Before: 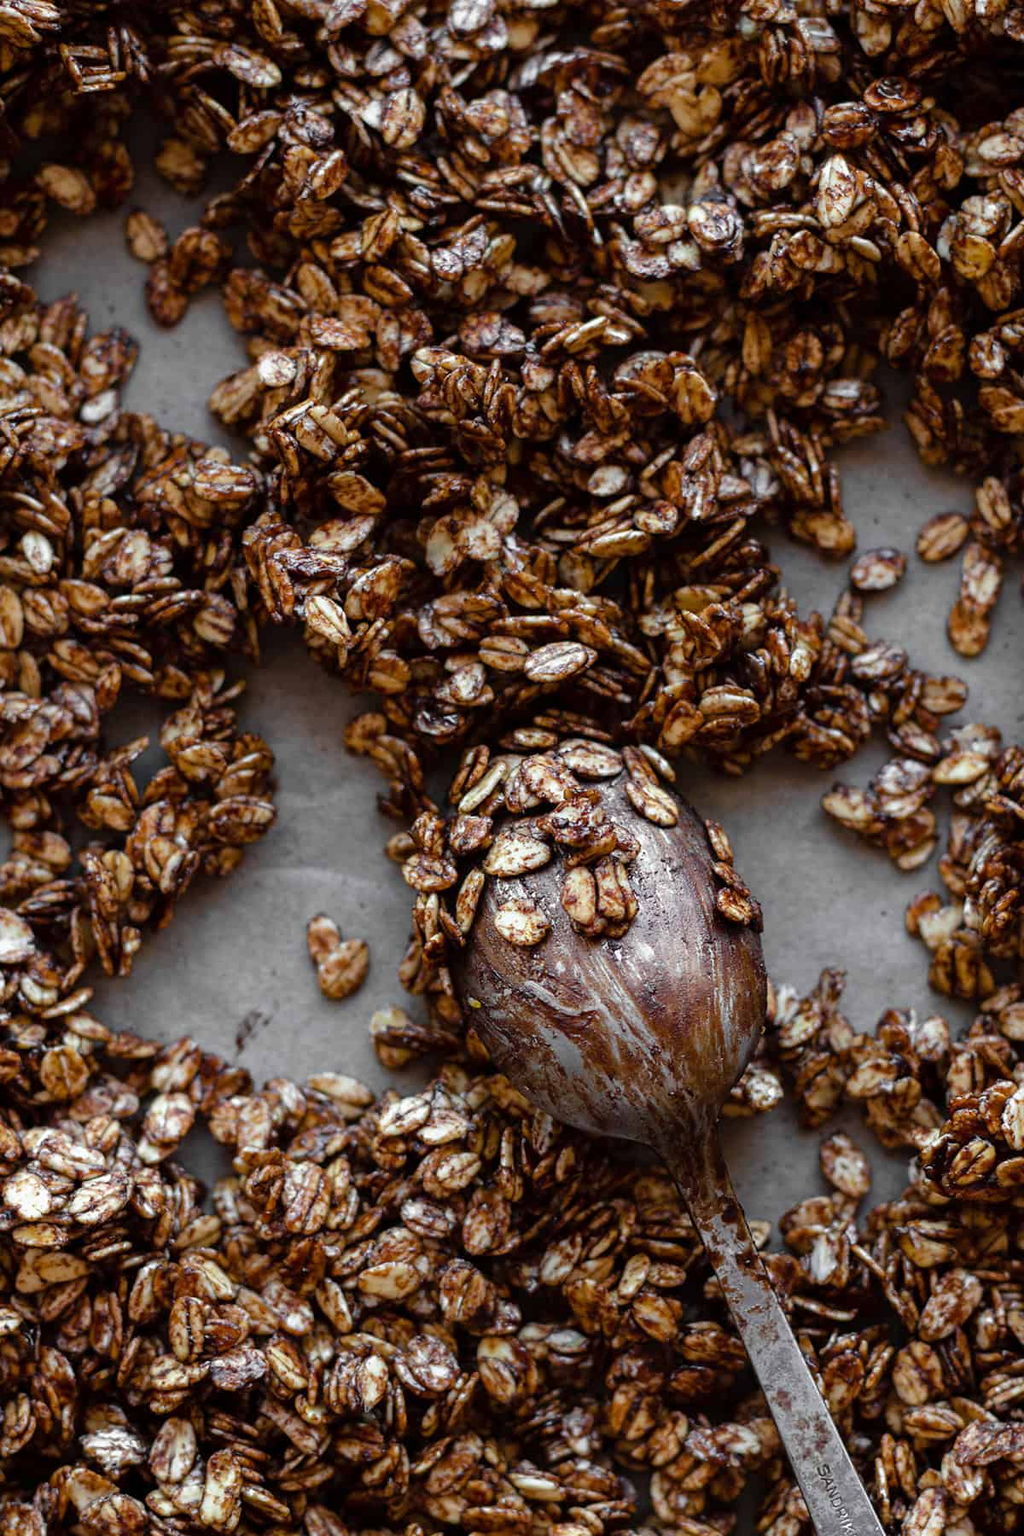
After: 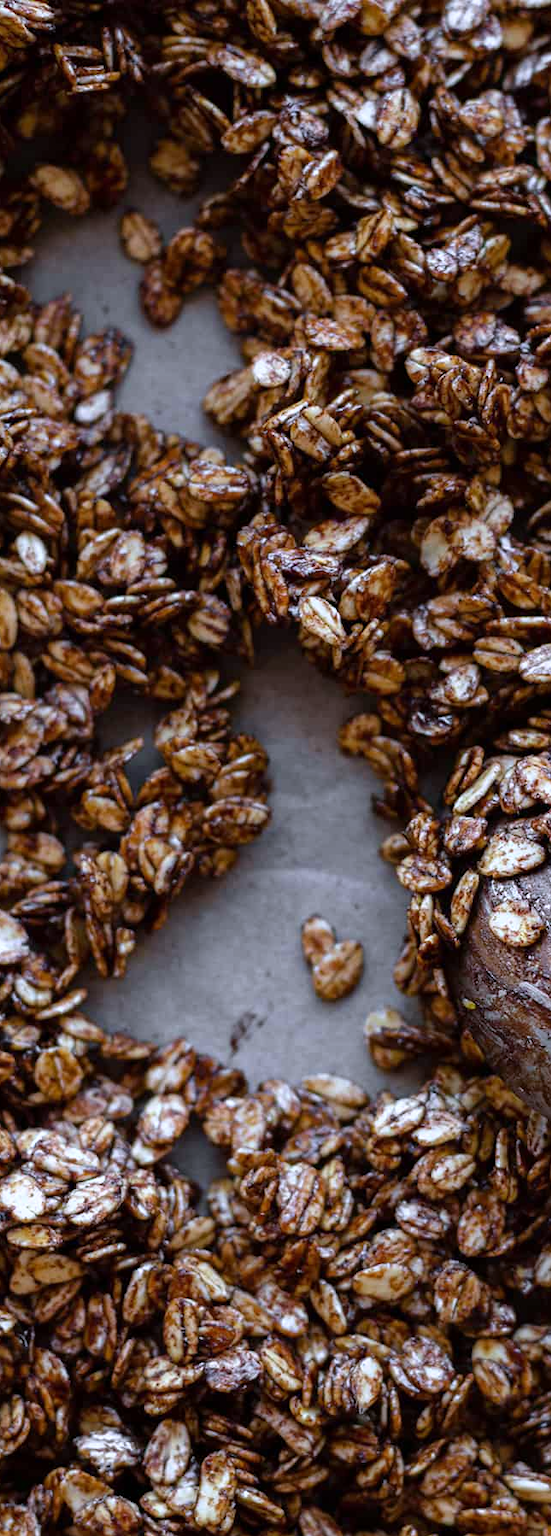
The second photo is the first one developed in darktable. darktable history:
white balance: red 0.967, blue 1.119, emerald 0.756
crop: left 0.587%, right 45.588%, bottom 0.086%
